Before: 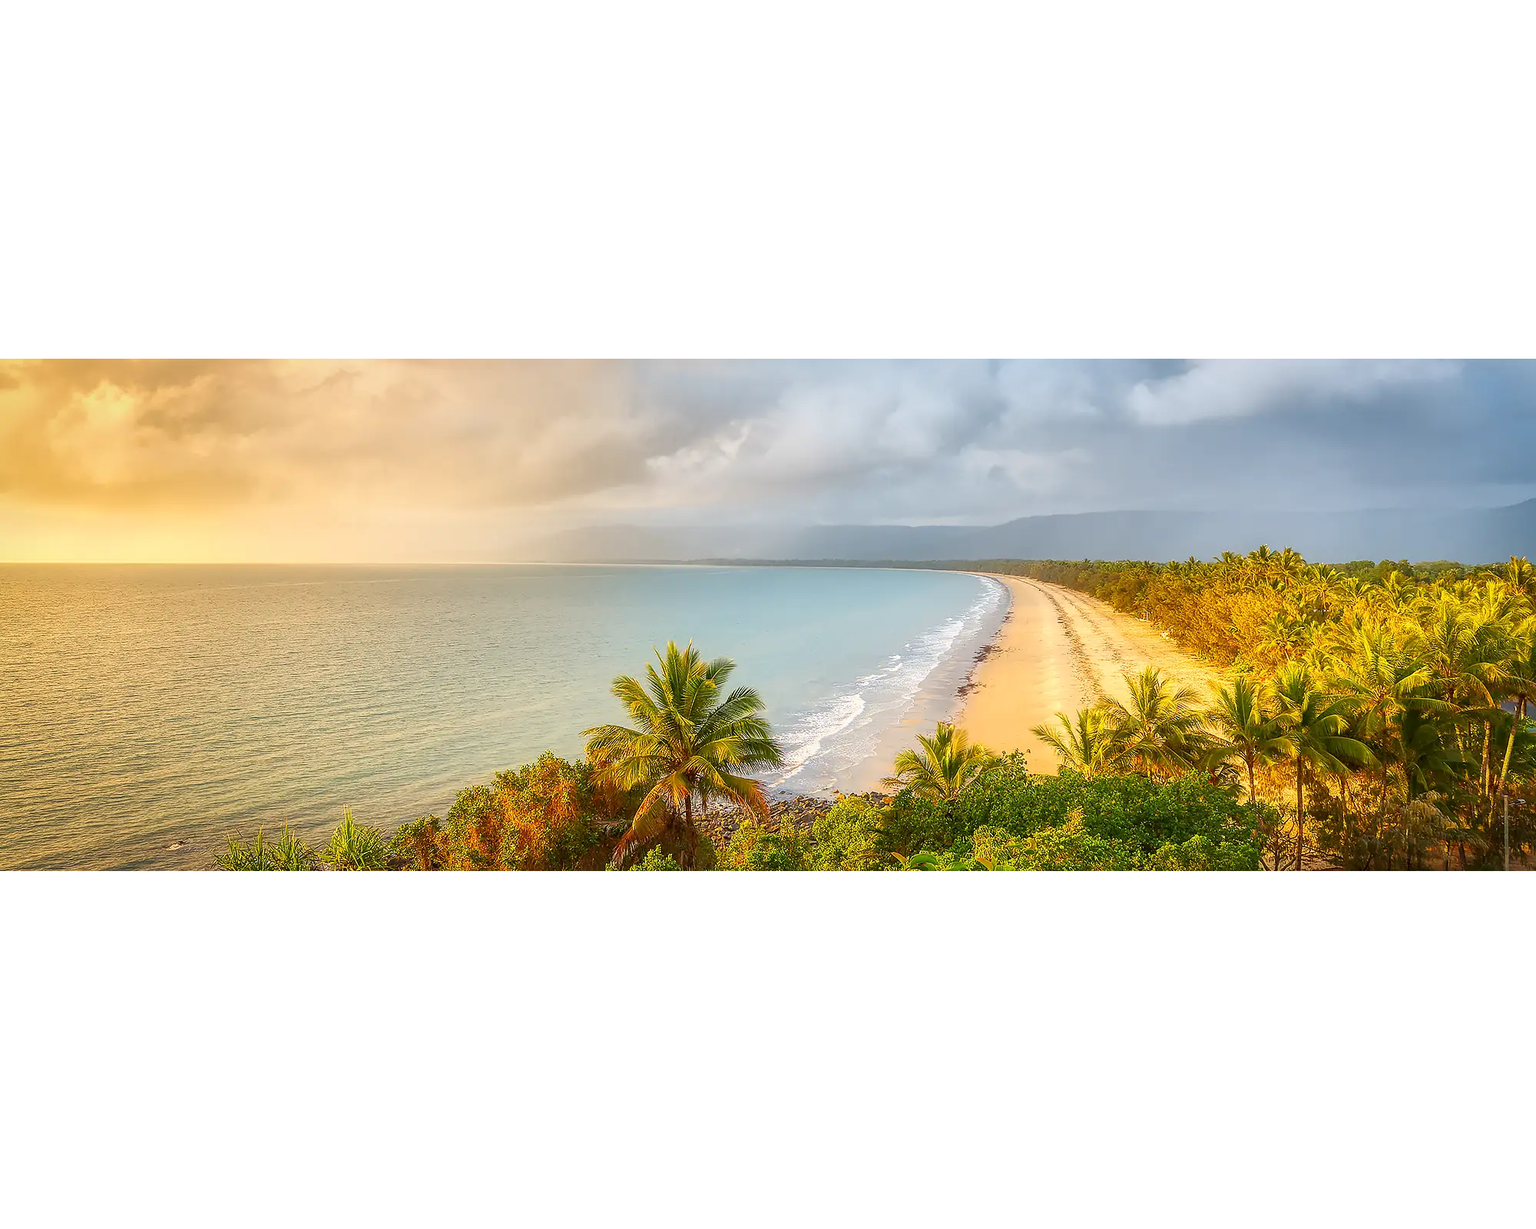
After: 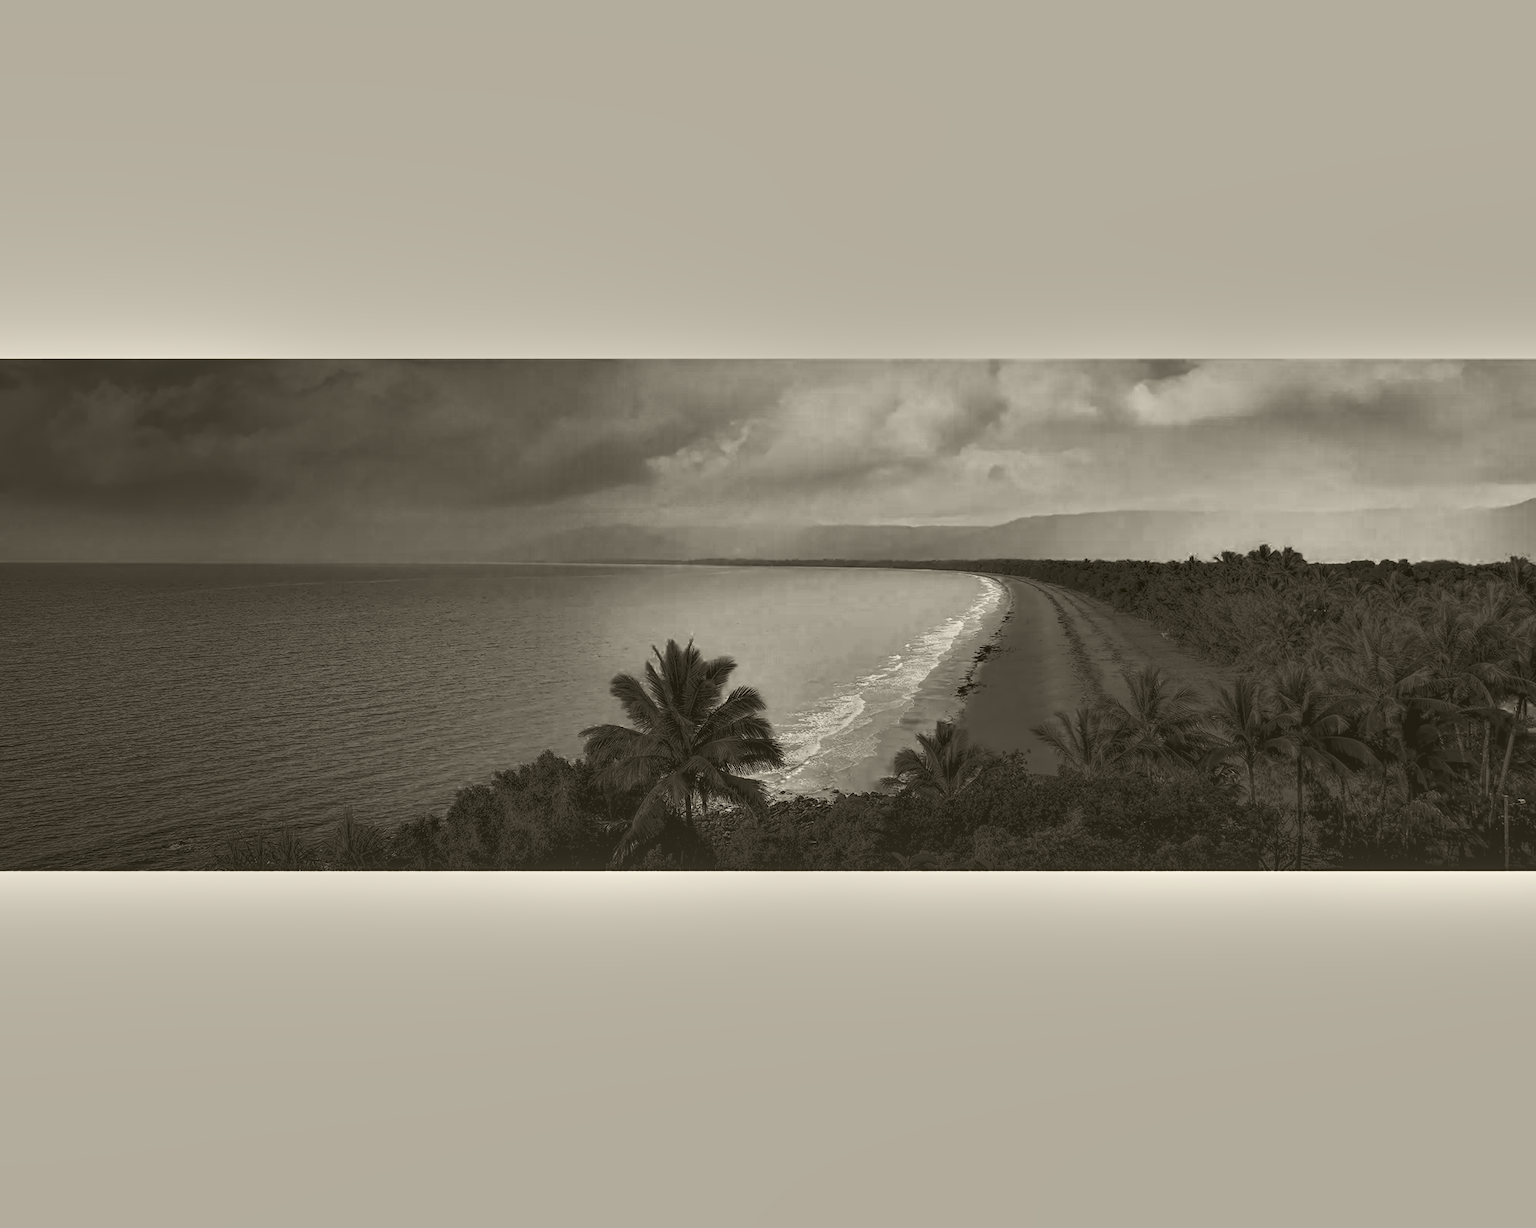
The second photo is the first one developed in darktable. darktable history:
local contrast: detail 130%
color balance rgb: linear chroma grading › global chroma 15%, perceptual saturation grading › global saturation 30%
color zones: curves: ch0 [(0.287, 0.048) (0.493, 0.484) (0.737, 0.816)]; ch1 [(0, 0) (0.143, 0) (0.286, 0) (0.429, 0) (0.571, 0) (0.714, 0) (0.857, 0)]
contrast equalizer: octaves 7, y [[0.48, 0.654, 0.731, 0.706, 0.772, 0.382], [0.55 ×6], [0 ×6], [0 ×6], [0 ×6]] | blend: blend mode normal, opacity 100%; mask: uniform (no mask)
colorize: hue 41.44°, saturation 22%, source mix 60%, lightness 10.61%
